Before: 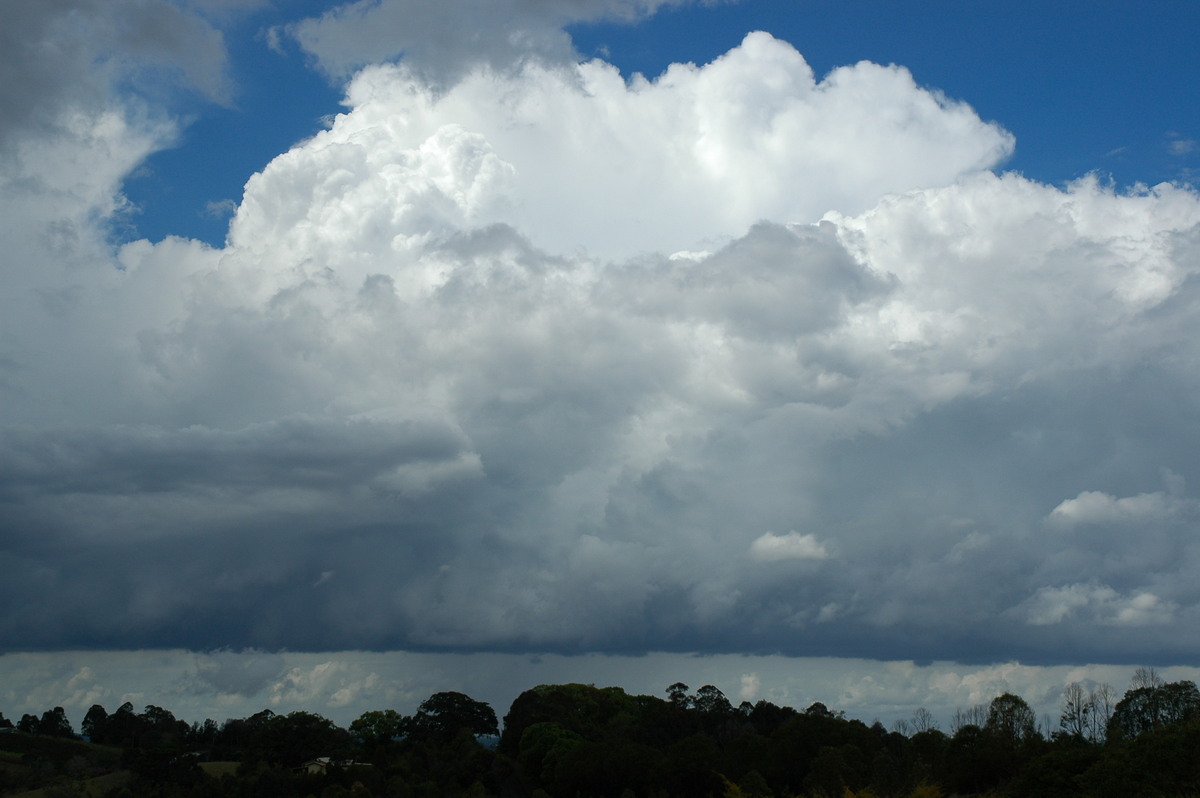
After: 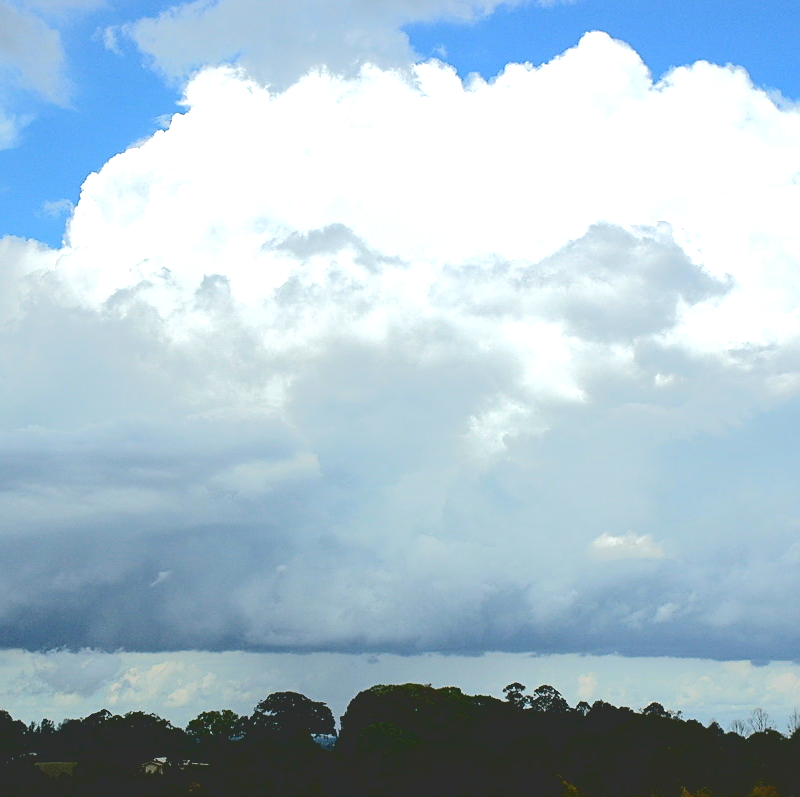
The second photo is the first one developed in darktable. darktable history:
tone curve: curves: ch0 [(0, 0) (0.003, 0.185) (0.011, 0.185) (0.025, 0.187) (0.044, 0.185) (0.069, 0.185) (0.1, 0.18) (0.136, 0.18) (0.177, 0.179) (0.224, 0.202) (0.277, 0.252) (0.335, 0.343) (0.399, 0.452) (0.468, 0.553) (0.543, 0.643) (0.623, 0.717) (0.709, 0.778) (0.801, 0.82) (0.898, 0.856) (1, 1)], color space Lab, independent channels, preserve colors none
sharpen: on, module defaults
contrast brightness saturation: contrast -0.101, brightness 0.04, saturation 0.084
exposure: black level correction 0, exposure 1.184 EV, compensate highlight preservation false
crop and rotate: left 13.602%, right 19.705%
